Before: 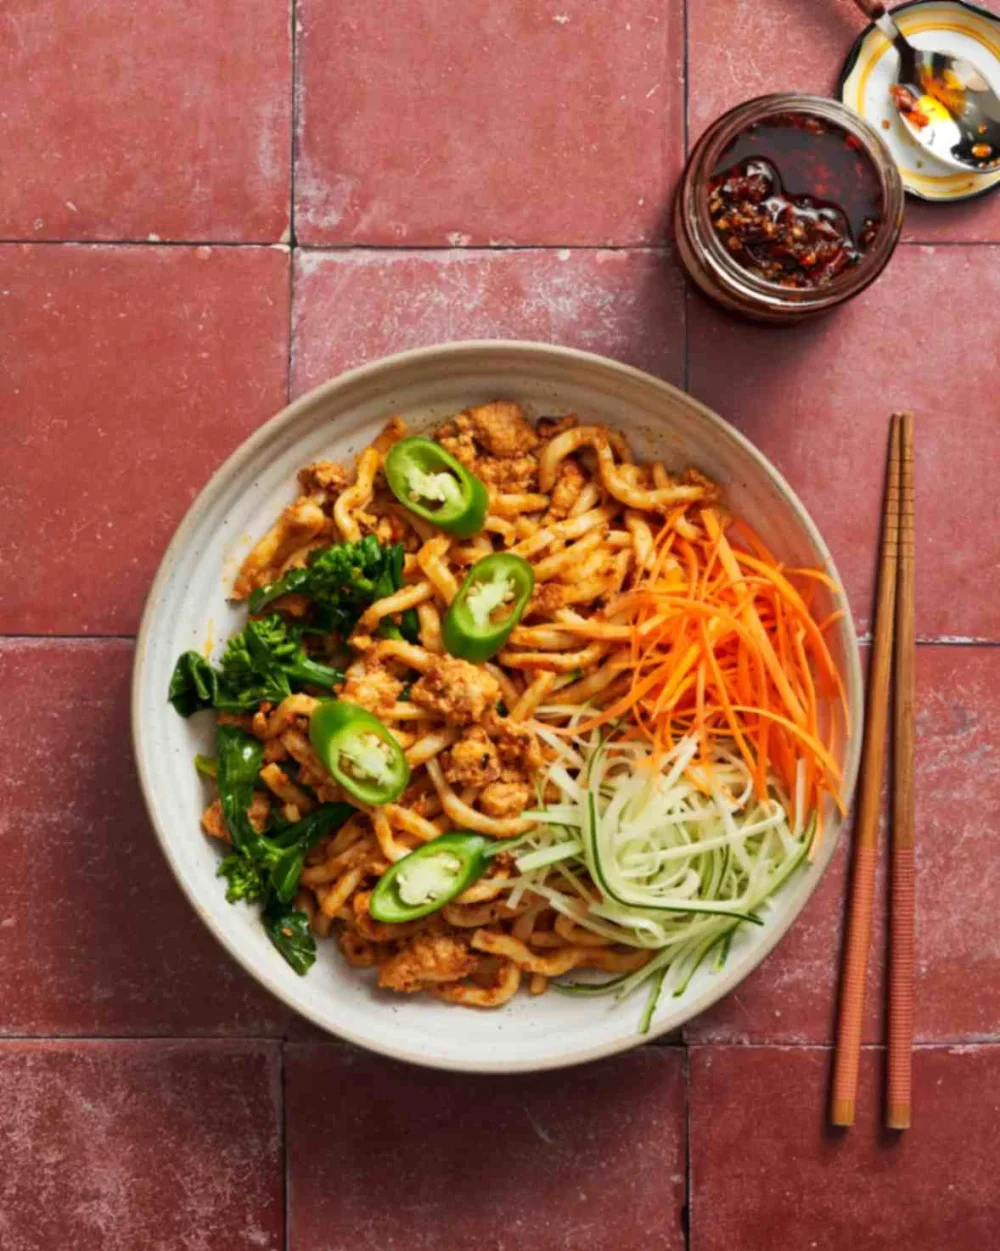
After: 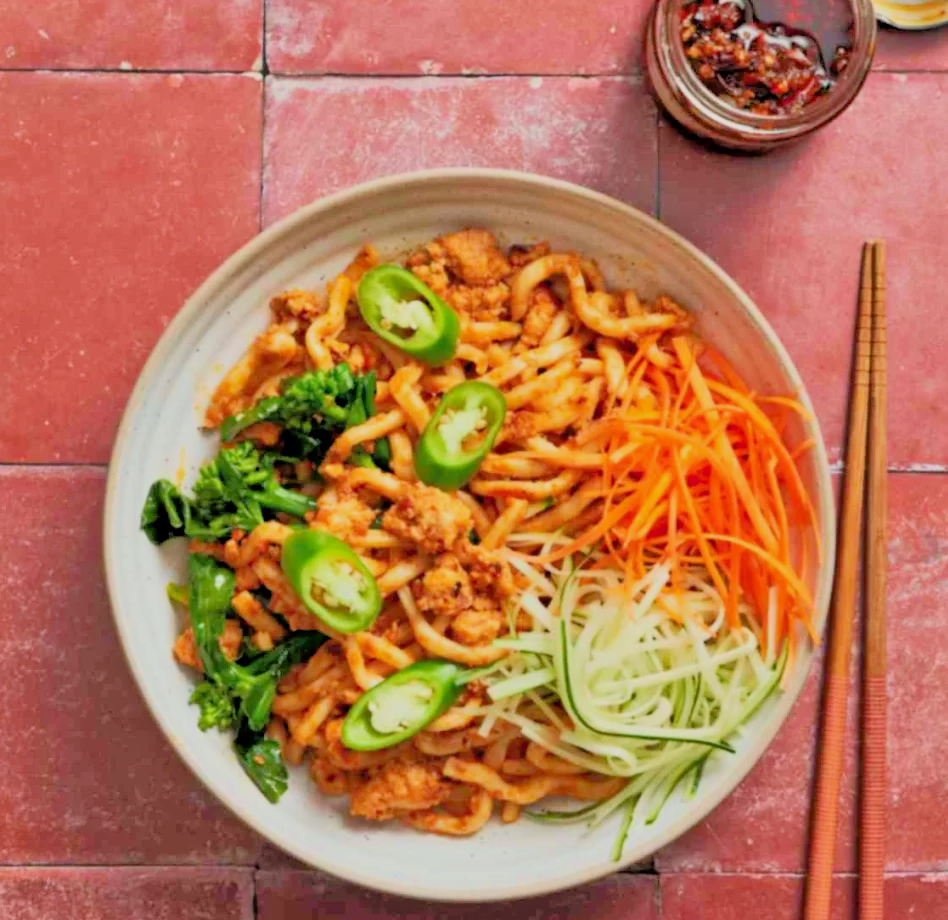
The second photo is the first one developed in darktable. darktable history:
tone equalizer: -7 EV 0.146 EV, -6 EV 0.596 EV, -5 EV 1.11 EV, -4 EV 1.34 EV, -3 EV 1.12 EV, -2 EV 0.6 EV, -1 EV 0.158 EV
filmic rgb: black relative exposure -6.16 EV, white relative exposure 6.97 EV, hardness 2.25, color science v6 (2022)
crop and rotate: left 2.862%, top 13.849%, right 2.314%, bottom 12.603%
contrast equalizer: octaves 7, y [[0.528, 0.548, 0.563, 0.562, 0.546, 0.526], [0.55 ×6], [0 ×6], [0 ×6], [0 ×6]], mix 0.319
exposure: black level correction 0, exposure 0.696 EV, compensate highlight preservation false
